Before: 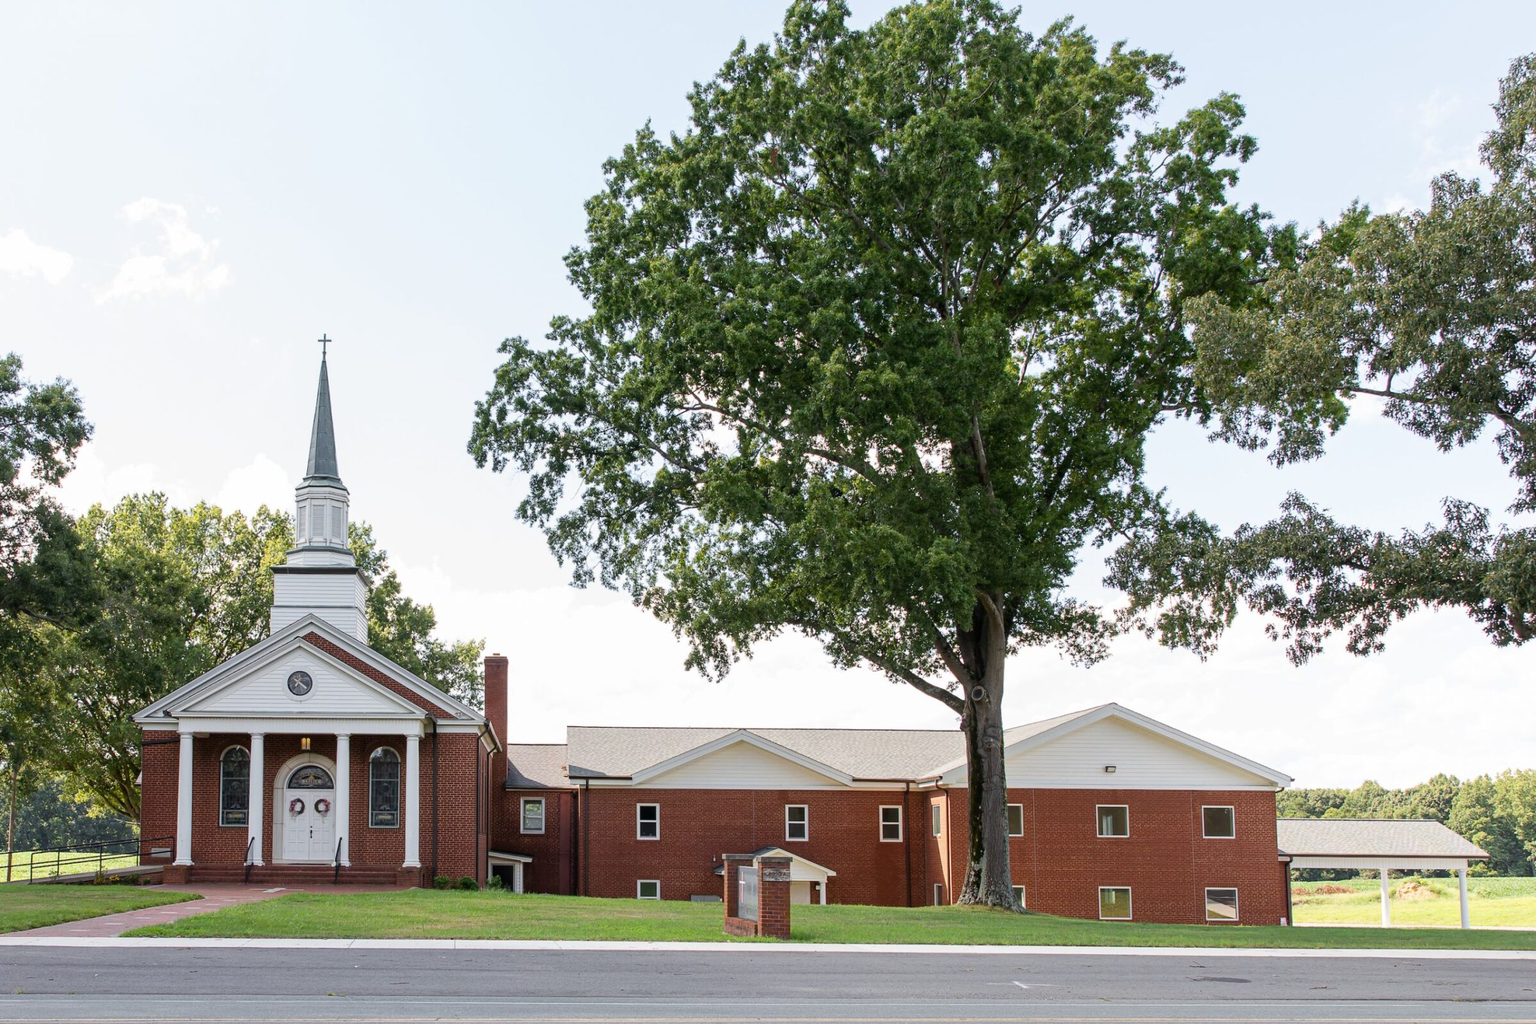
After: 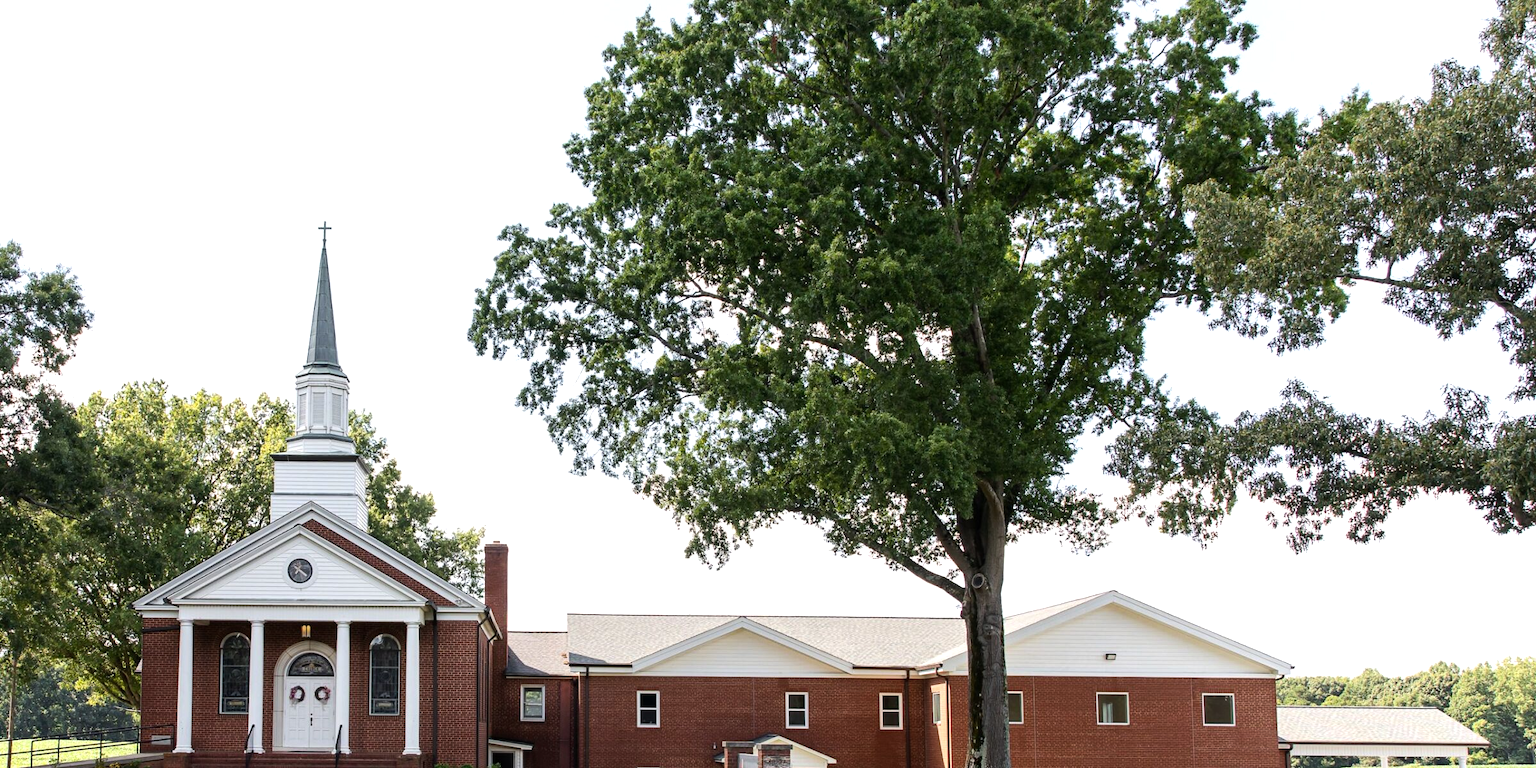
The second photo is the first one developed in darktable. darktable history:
crop: top 11.038%, bottom 13.962%
tone equalizer: -8 EV -0.417 EV, -7 EV -0.389 EV, -6 EV -0.333 EV, -5 EV -0.222 EV, -3 EV 0.222 EV, -2 EV 0.333 EV, -1 EV 0.389 EV, +0 EV 0.417 EV, edges refinement/feathering 500, mask exposure compensation -1.57 EV, preserve details no
